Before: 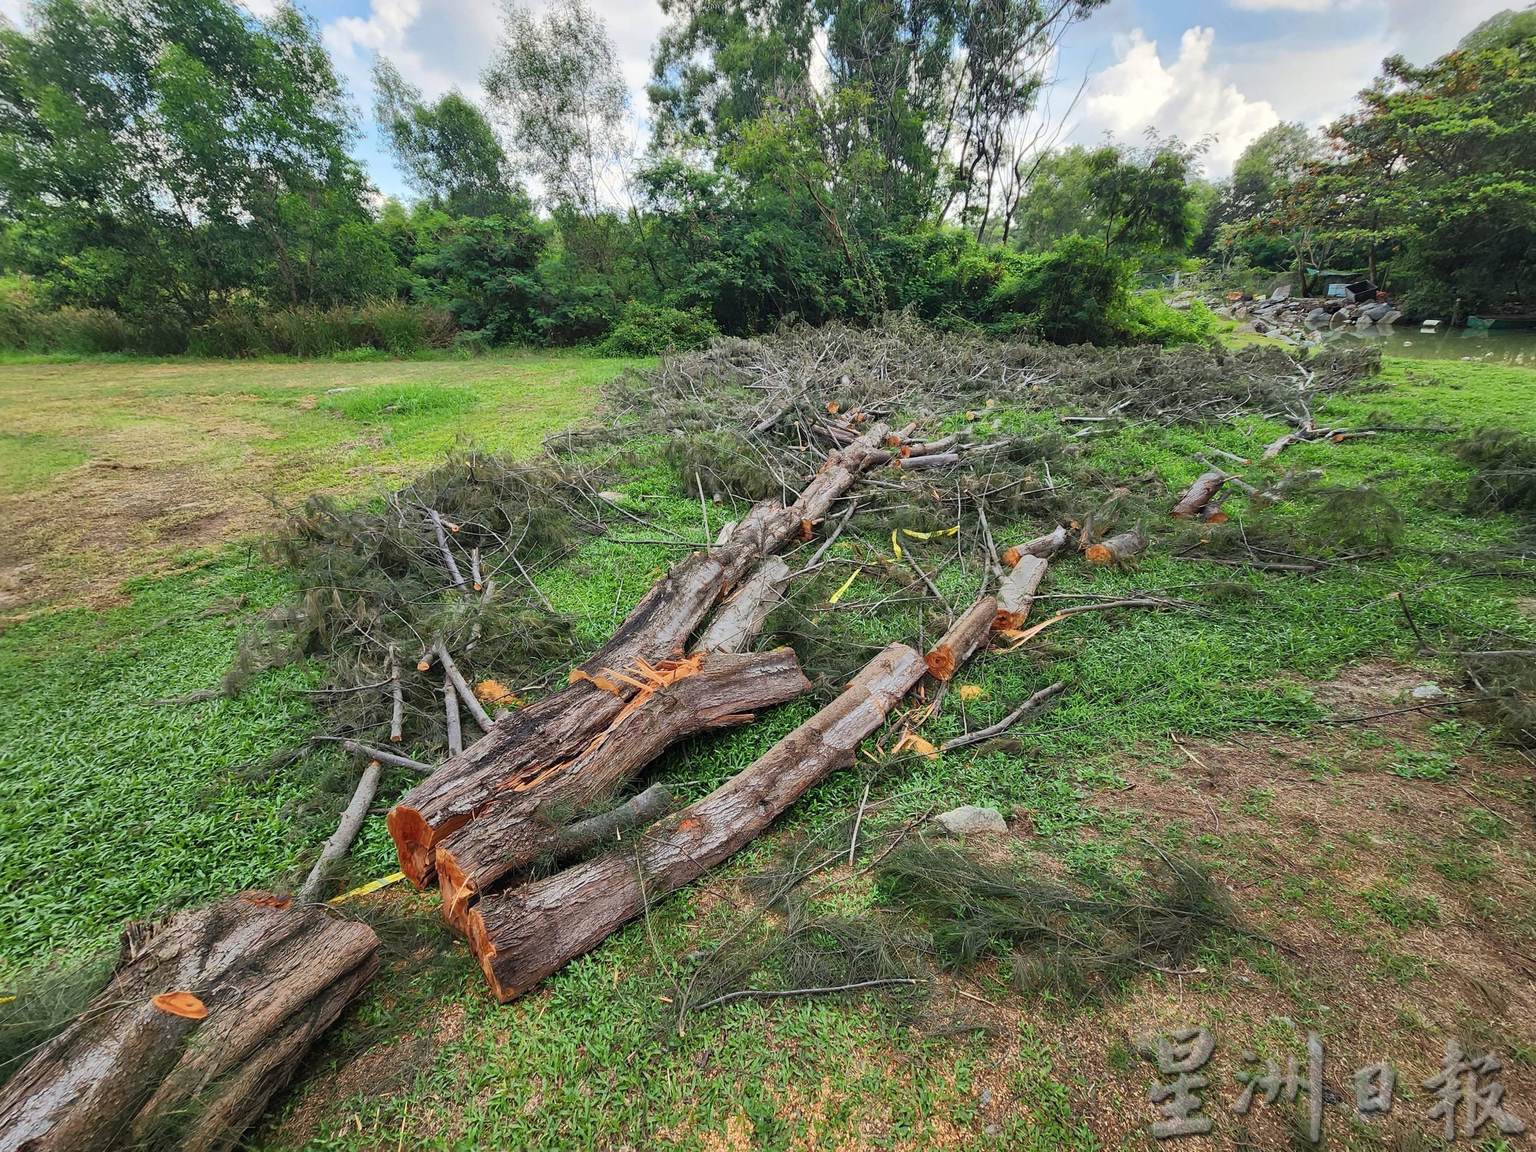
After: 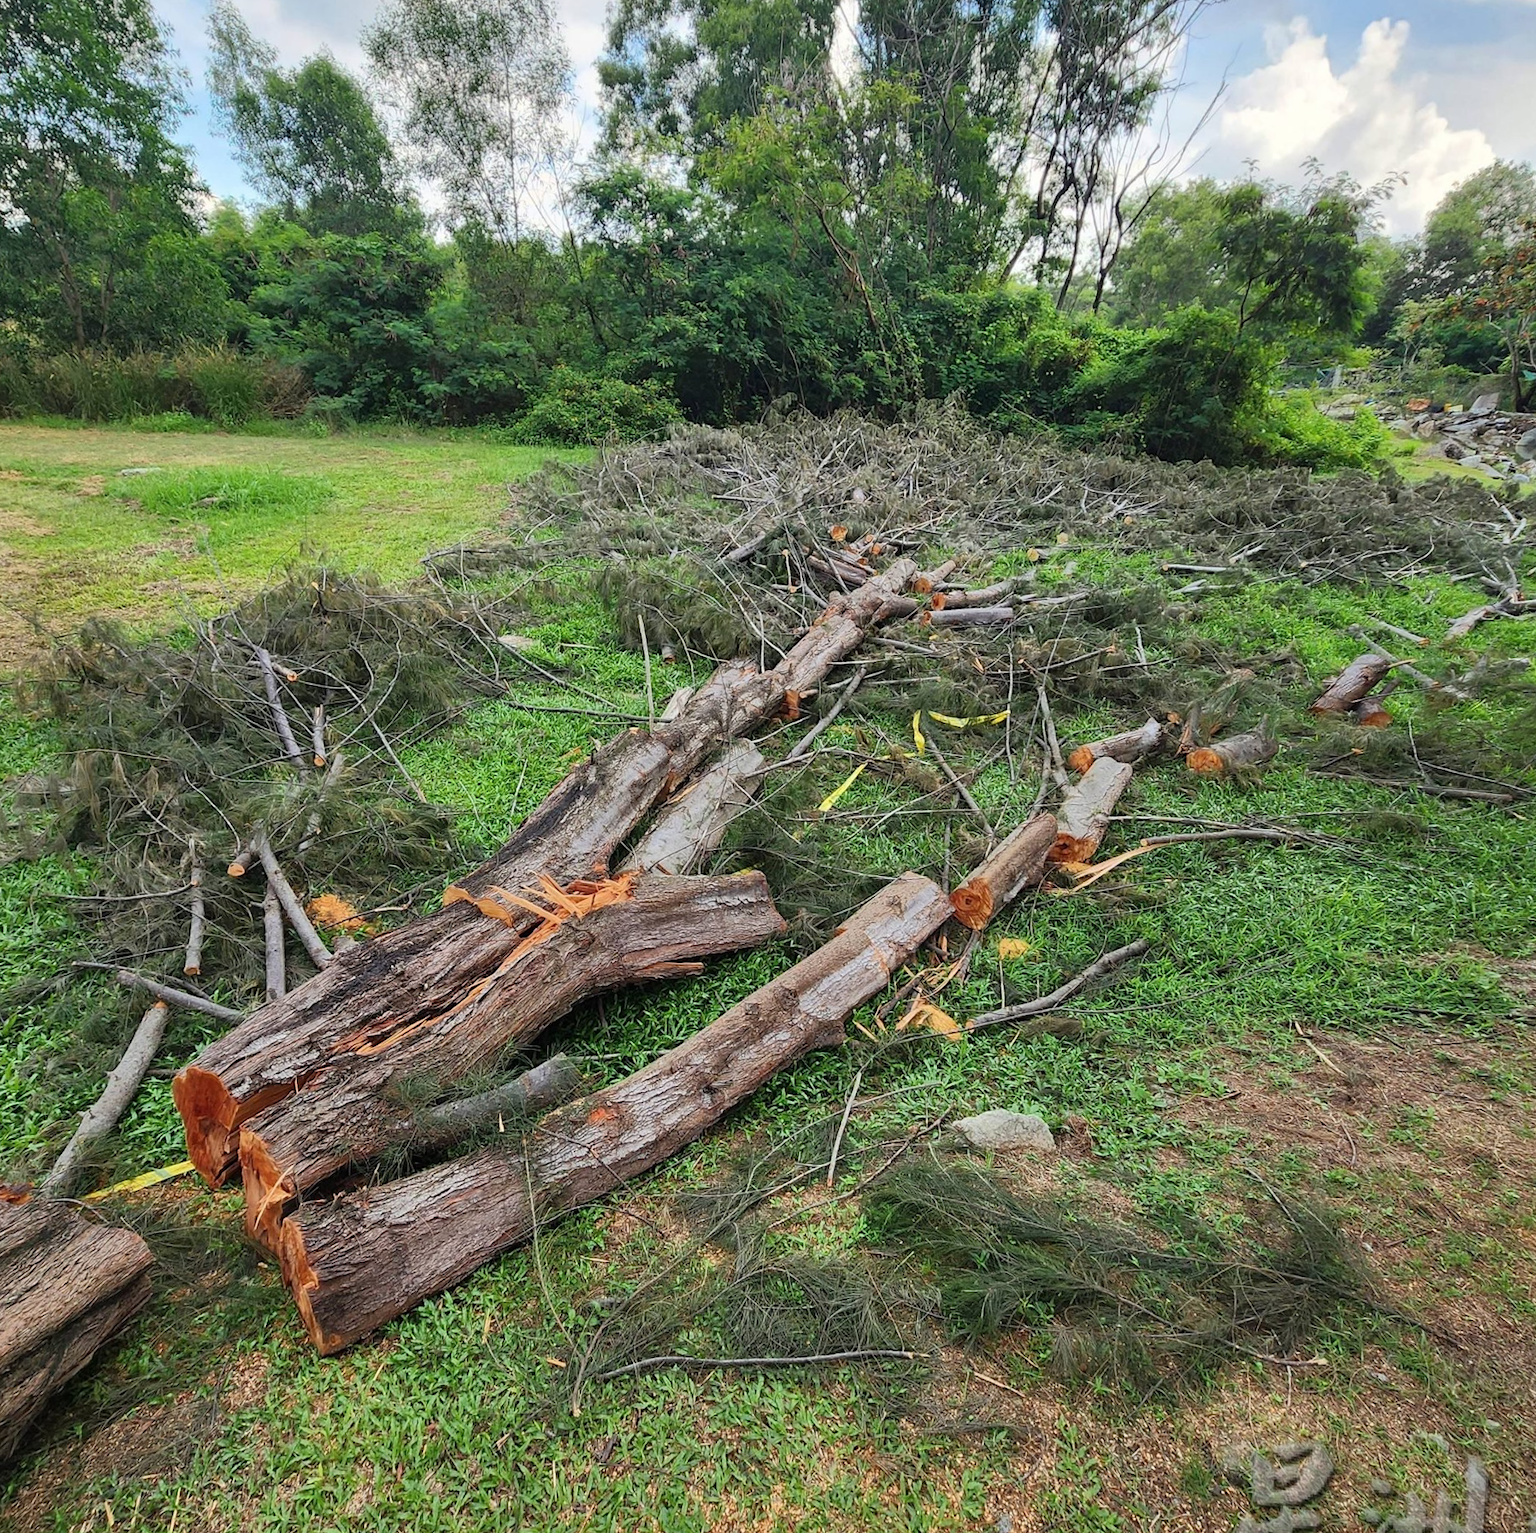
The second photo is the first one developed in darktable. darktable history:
crop and rotate: angle -3.04°, left 14.181%, top 0.042%, right 10.74%, bottom 0.041%
